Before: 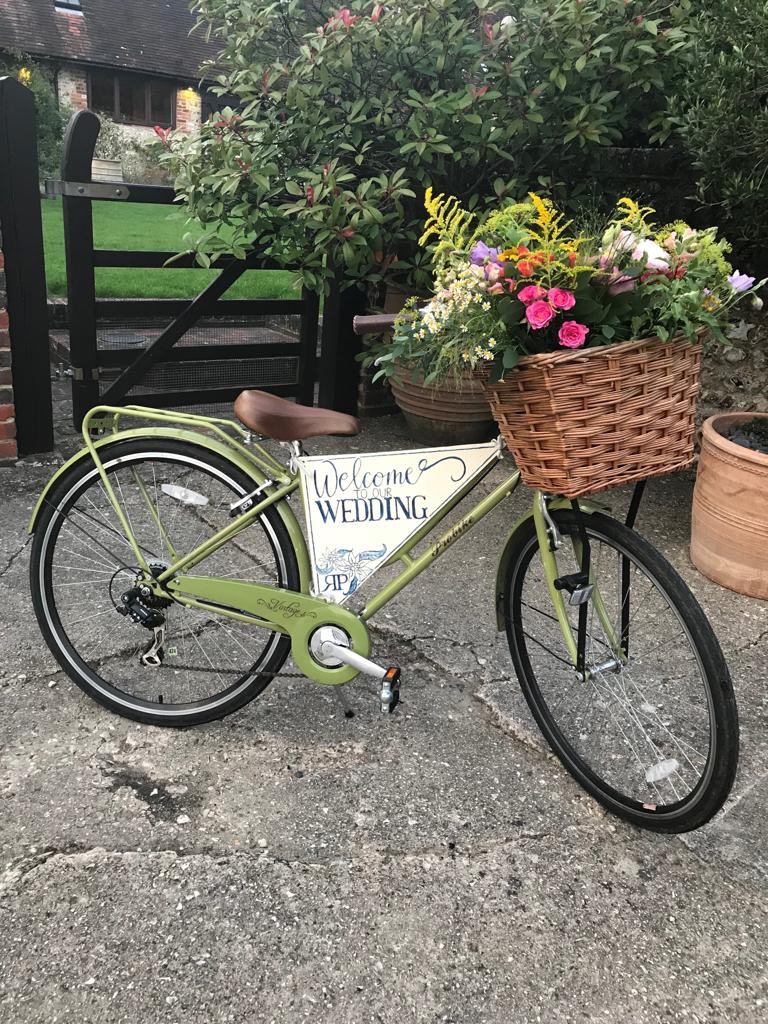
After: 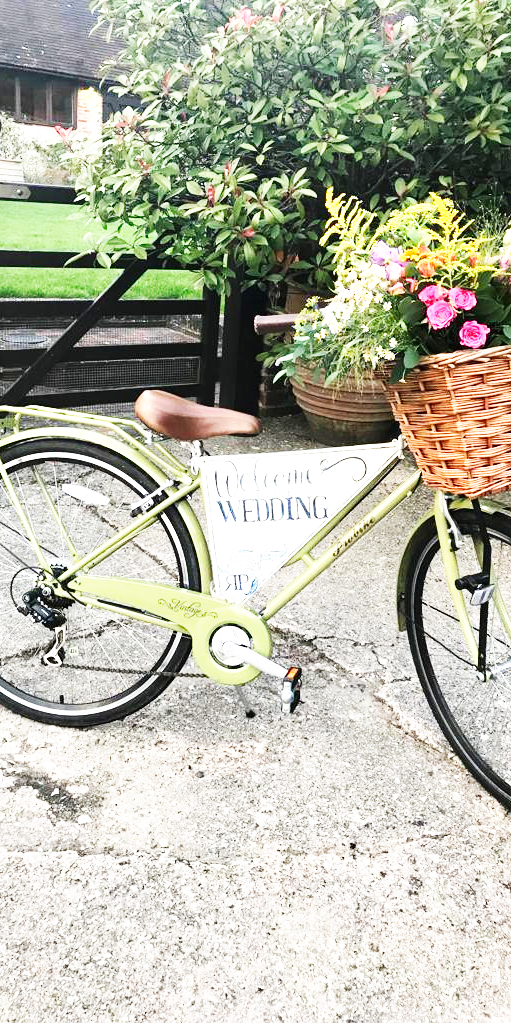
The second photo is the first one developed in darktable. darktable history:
crop and rotate: left 12.91%, right 20.451%
base curve: curves: ch0 [(0, 0) (0.007, 0.004) (0.027, 0.03) (0.046, 0.07) (0.207, 0.54) (0.442, 0.872) (0.673, 0.972) (1, 1)], preserve colors none
exposure: black level correction 0, exposure 0.587 EV, compensate exposure bias true, compensate highlight preservation false
